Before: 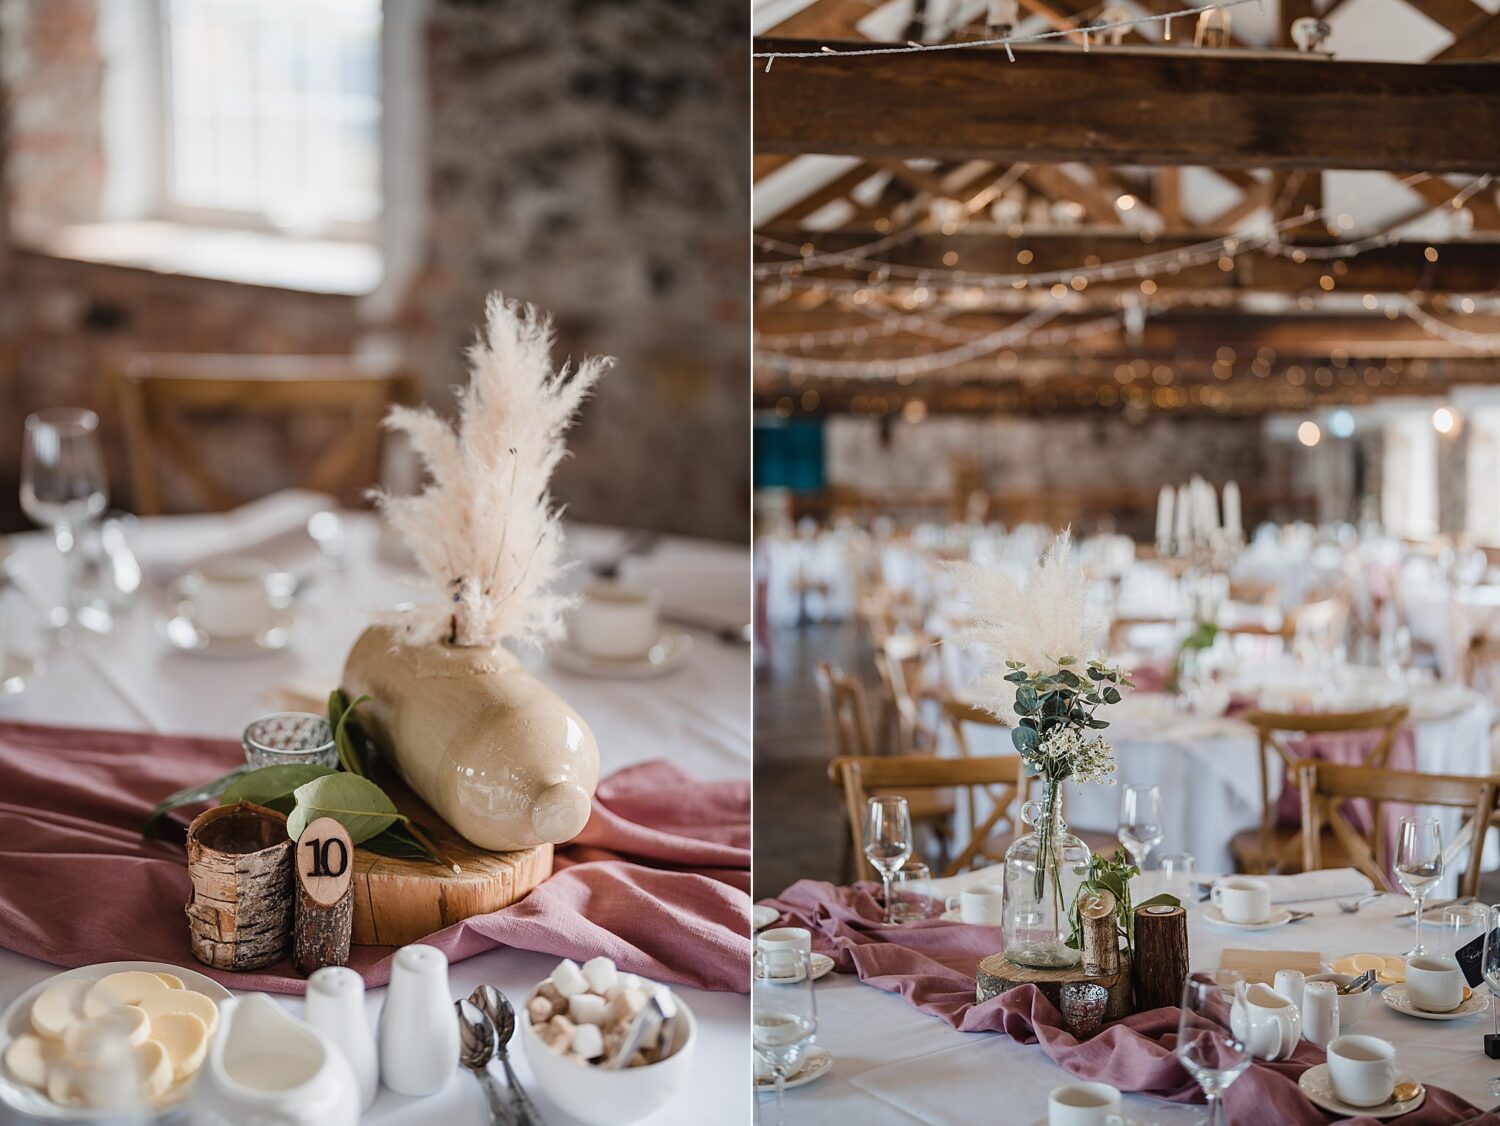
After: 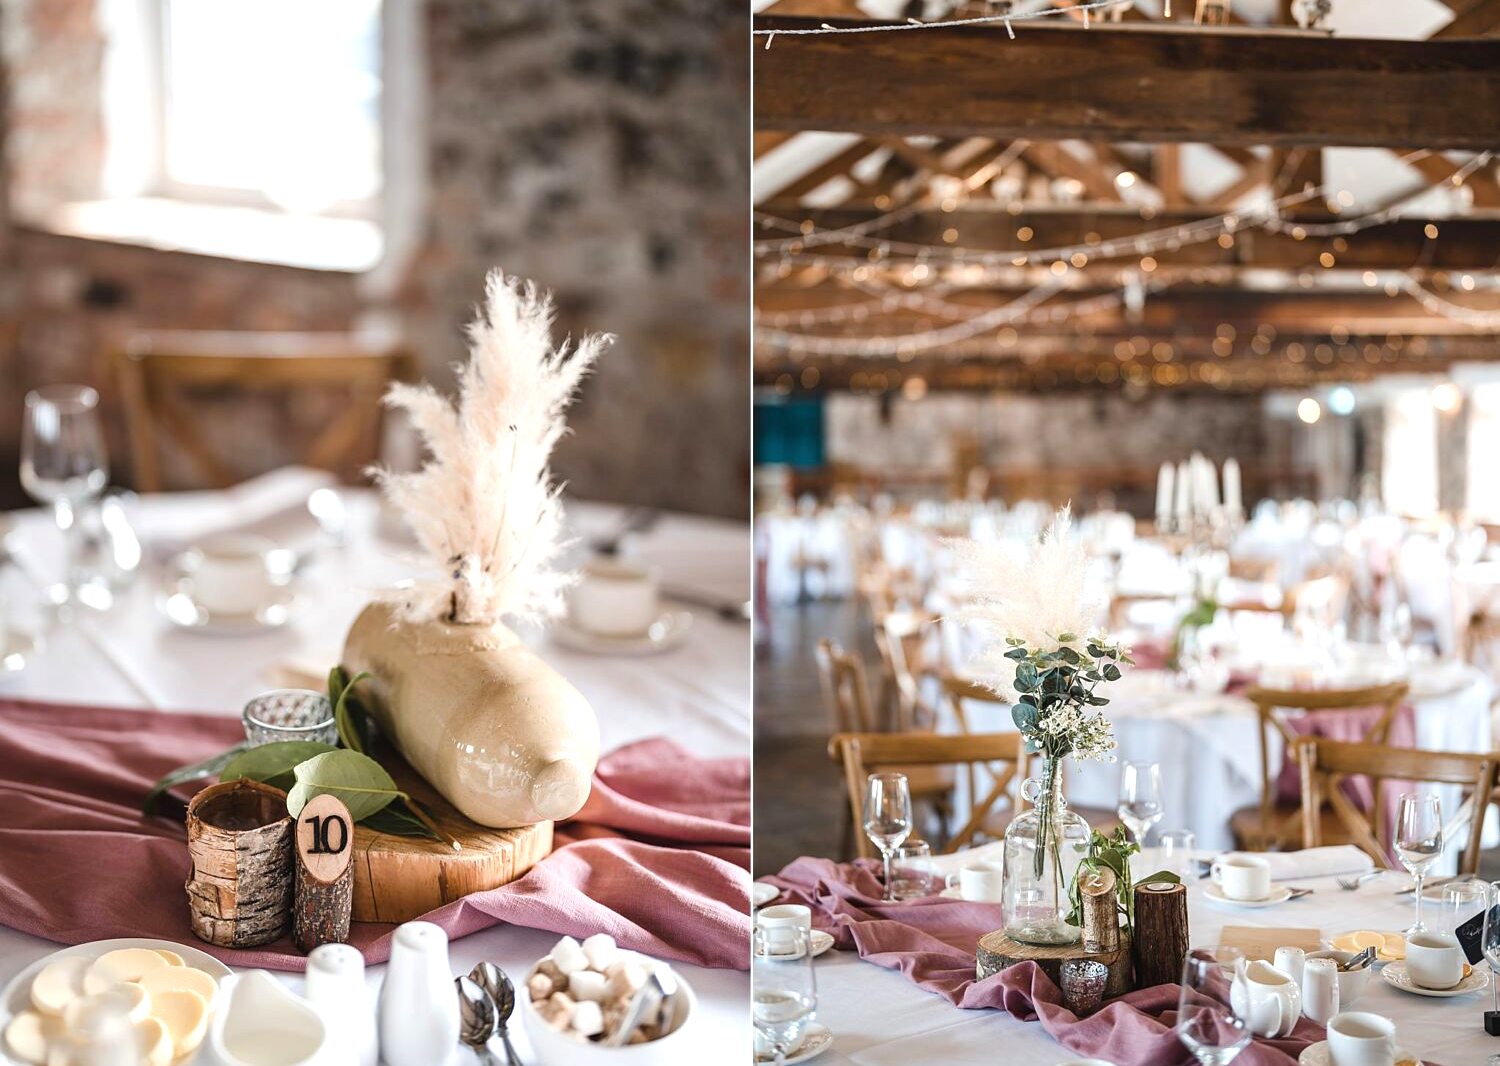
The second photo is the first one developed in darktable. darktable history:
crop and rotate: top 2.109%, bottom 3.178%
exposure: black level correction 0, exposure 0.954 EV, compensate exposure bias true, compensate highlight preservation false
